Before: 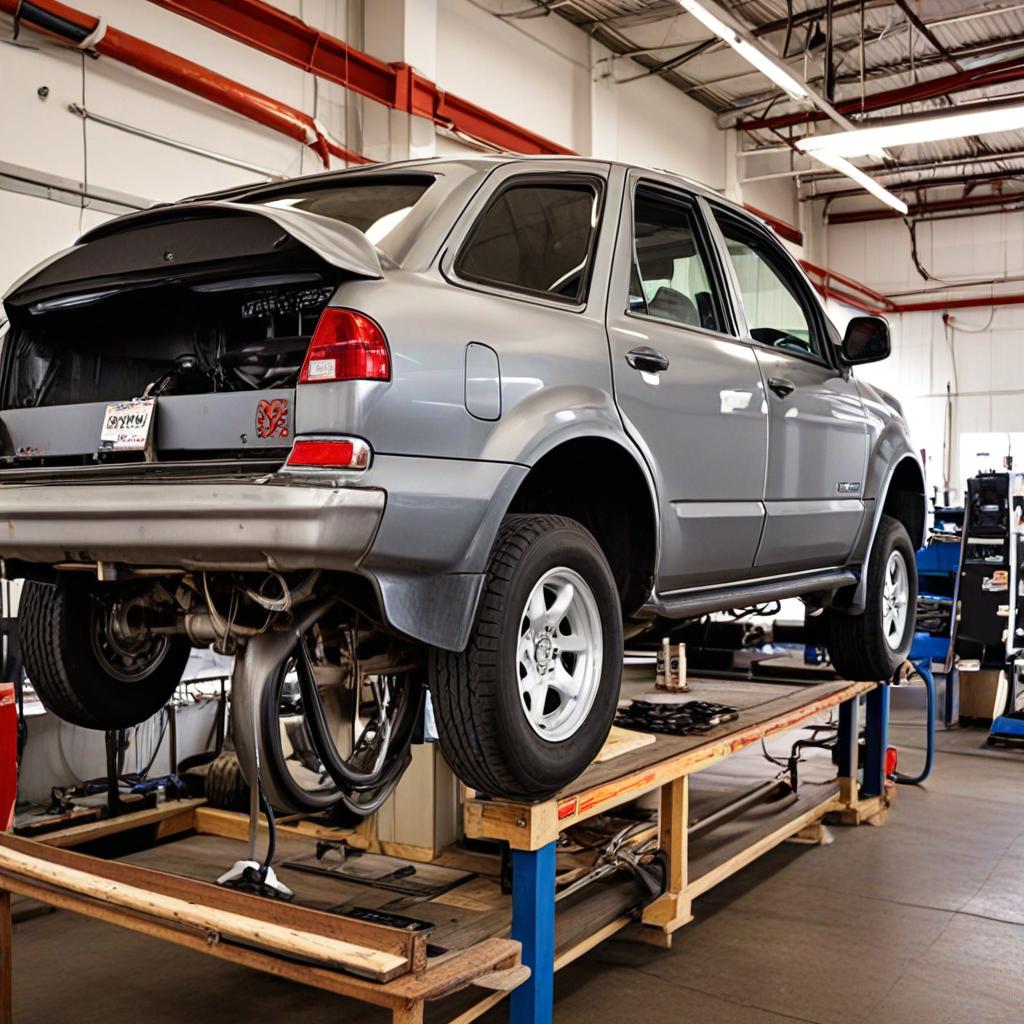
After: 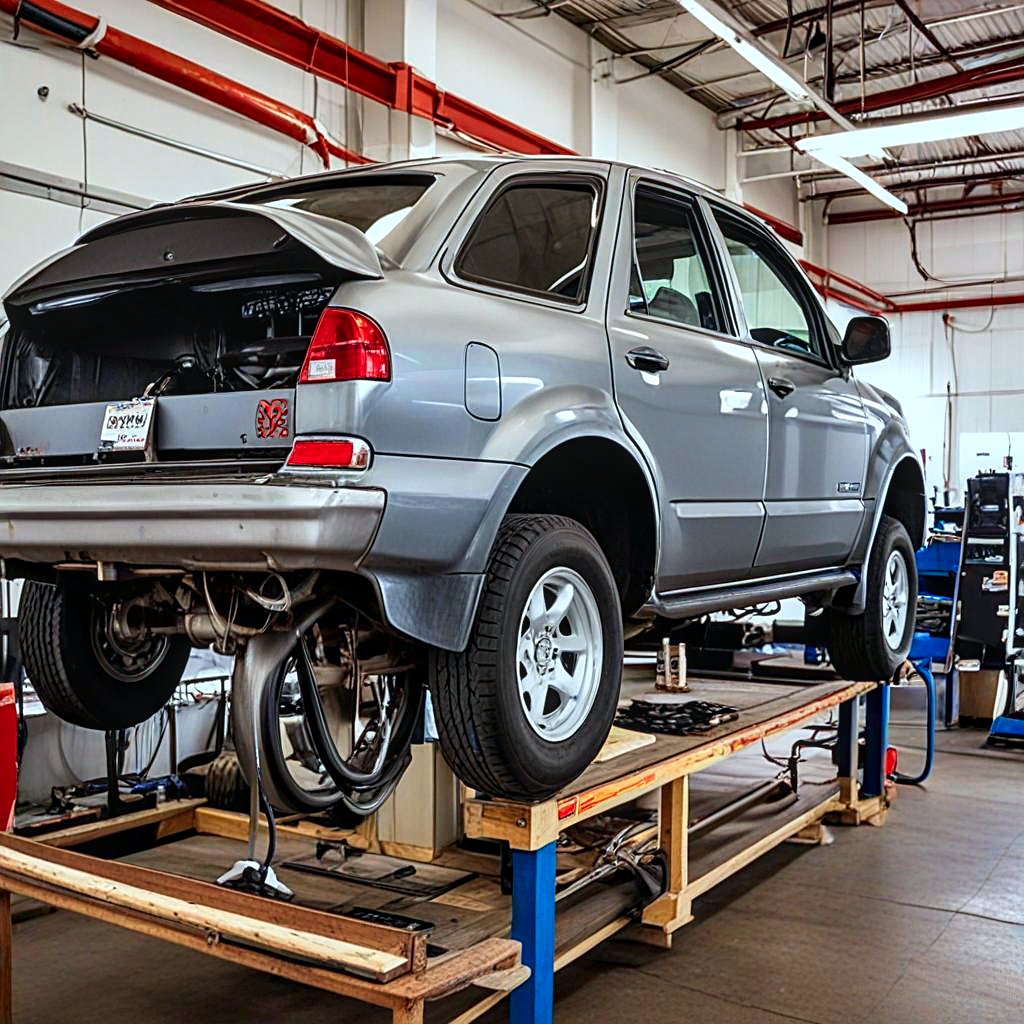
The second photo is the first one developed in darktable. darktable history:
white balance: red 1.045, blue 0.932
color calibration: illuminant as shot in camera, x 0.383, y 0.38, temperature 3949.15 K, gamut compression 1.66
sharpen: on, module defaults
contrast brightness saturation: contrast 0.08, saturation 0.2
local contrast: on, module defaults
